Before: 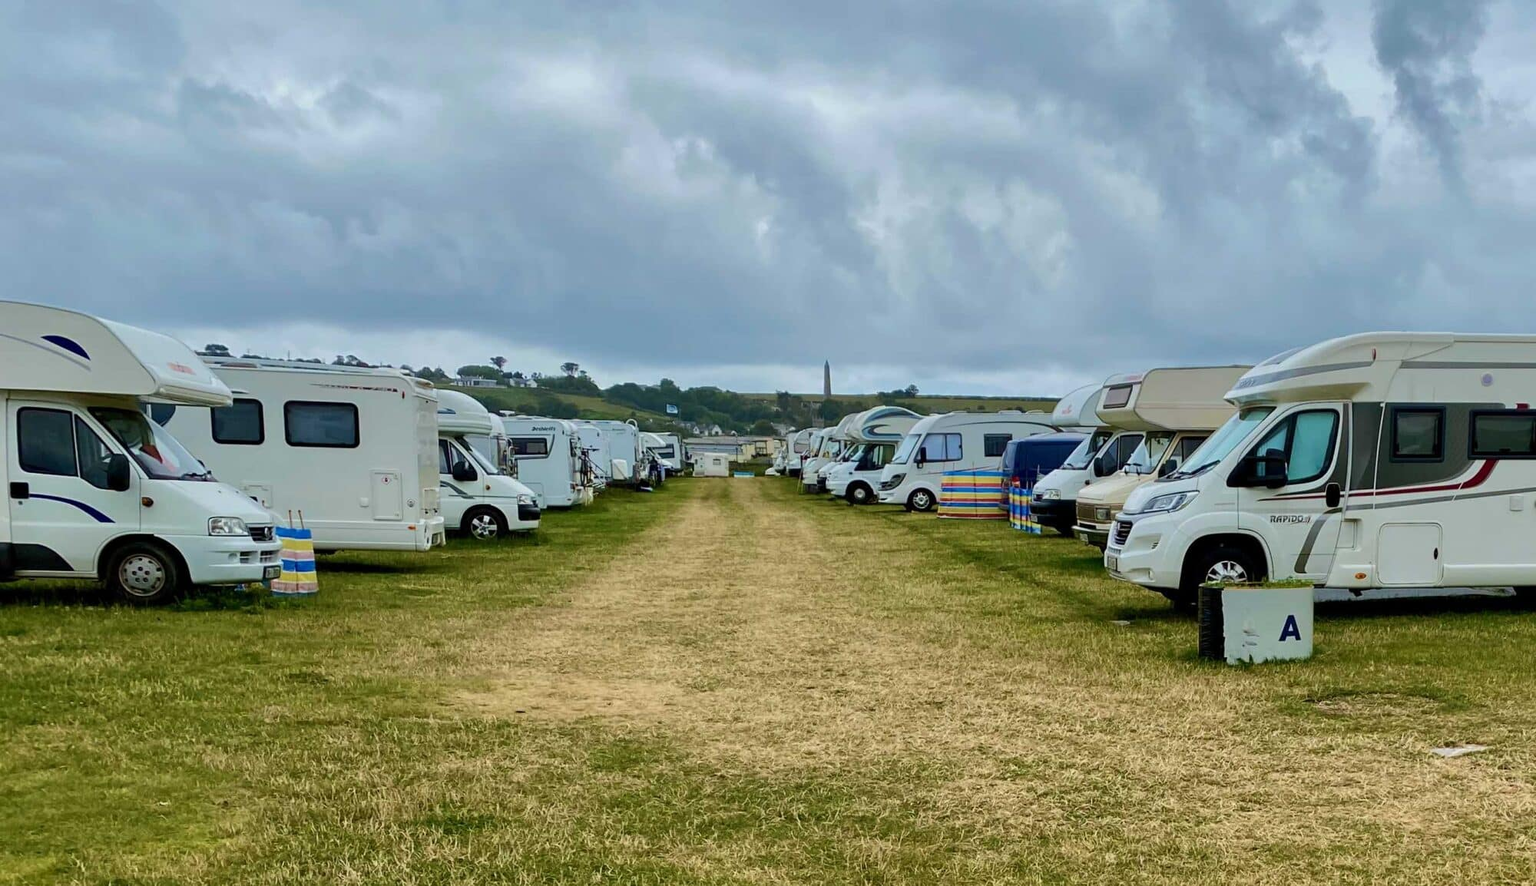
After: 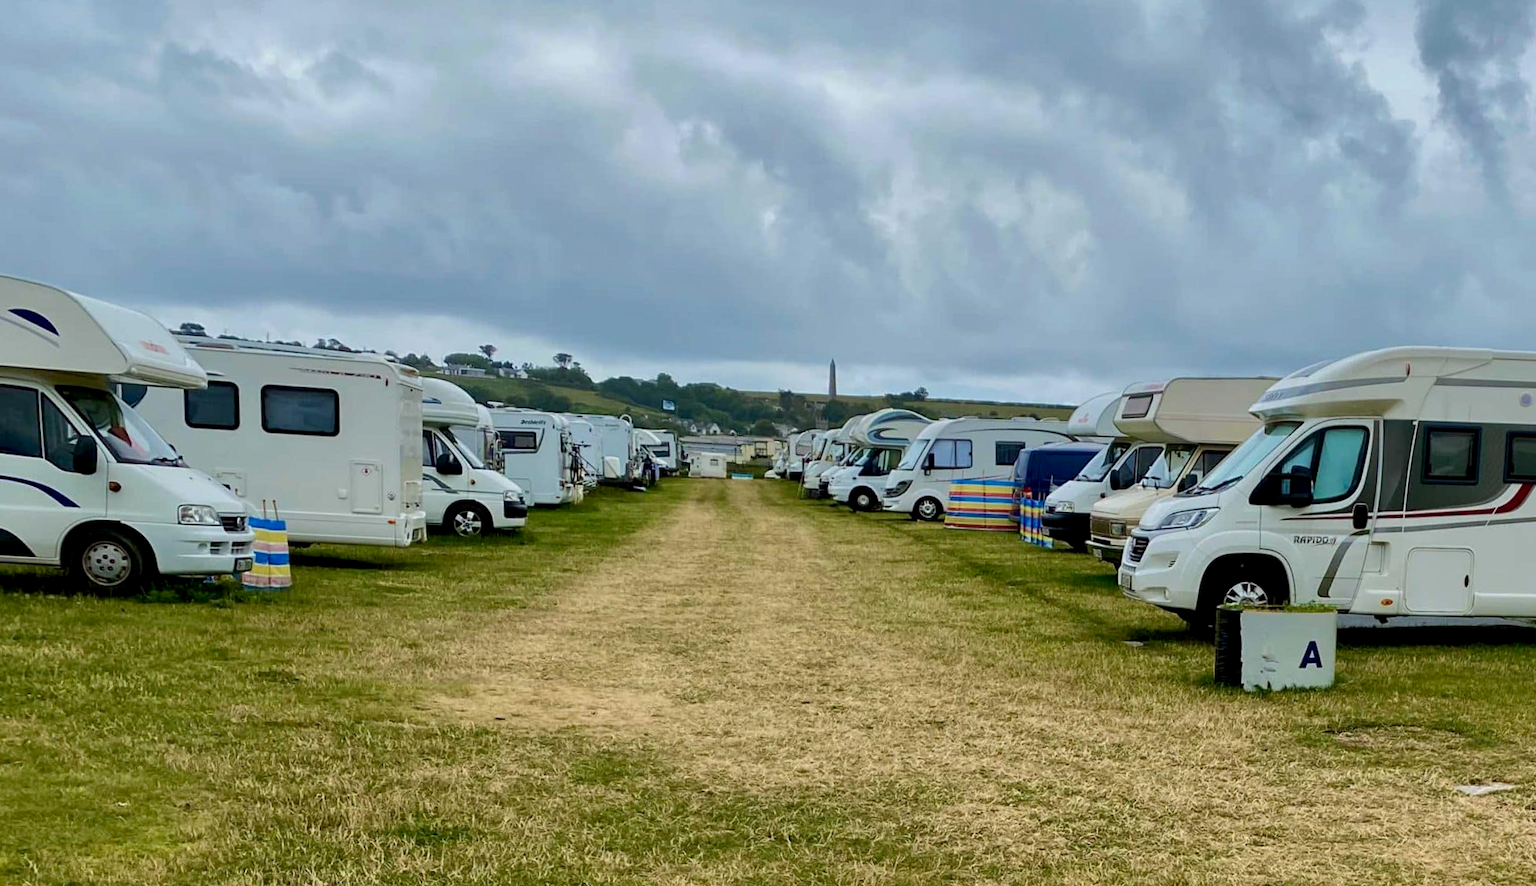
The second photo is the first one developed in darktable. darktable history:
crop and rotate: angle -1.69°
color balance rgb: perceptual saturation grading › global saturation -3%
